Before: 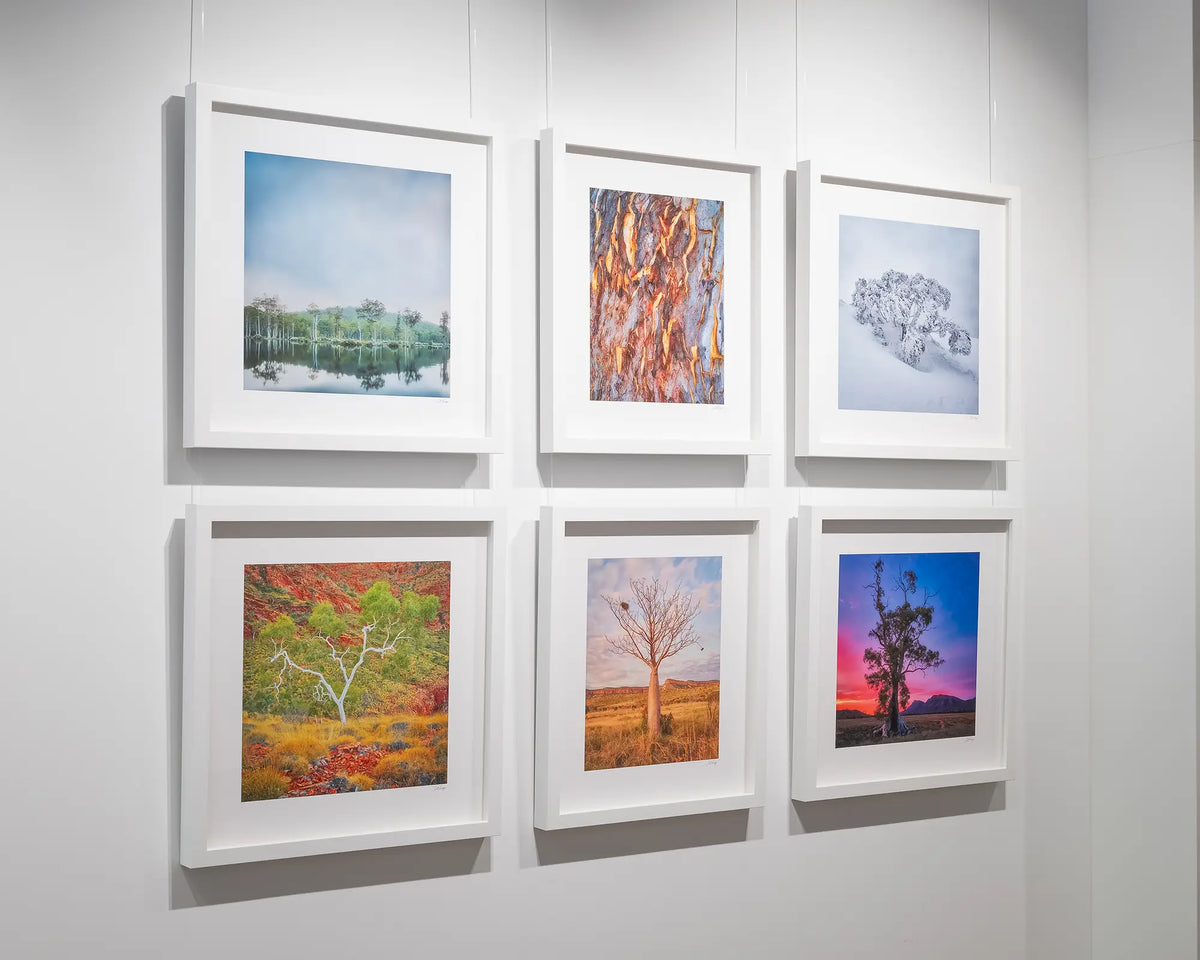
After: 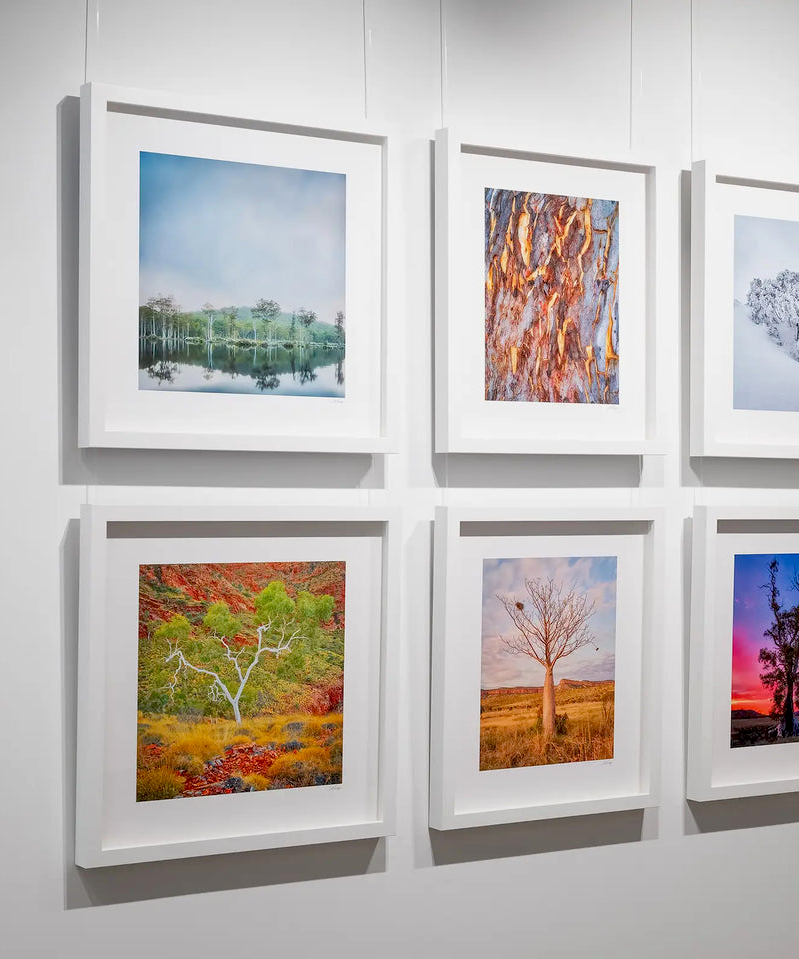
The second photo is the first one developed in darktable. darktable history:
crop and rotate: left 8.786%, right 24.548%
exposure: black level correction 0.029, exposure -0.073 EV, compensate highlight preservation false
